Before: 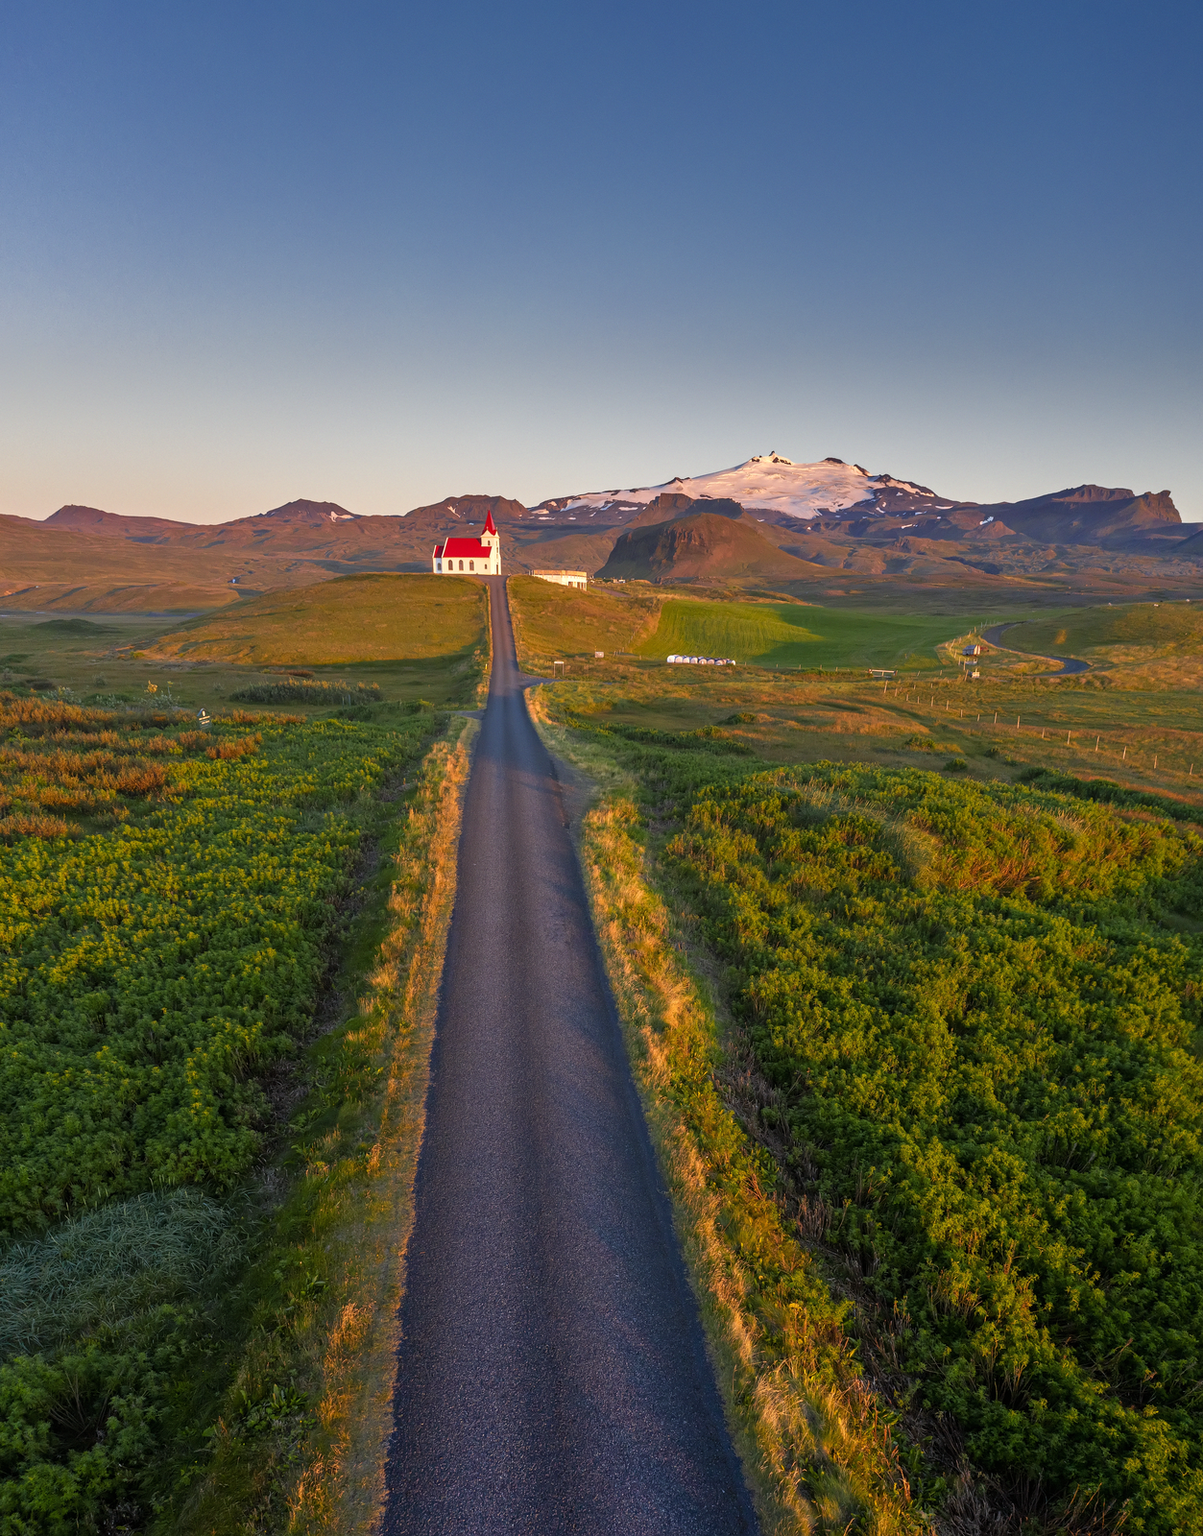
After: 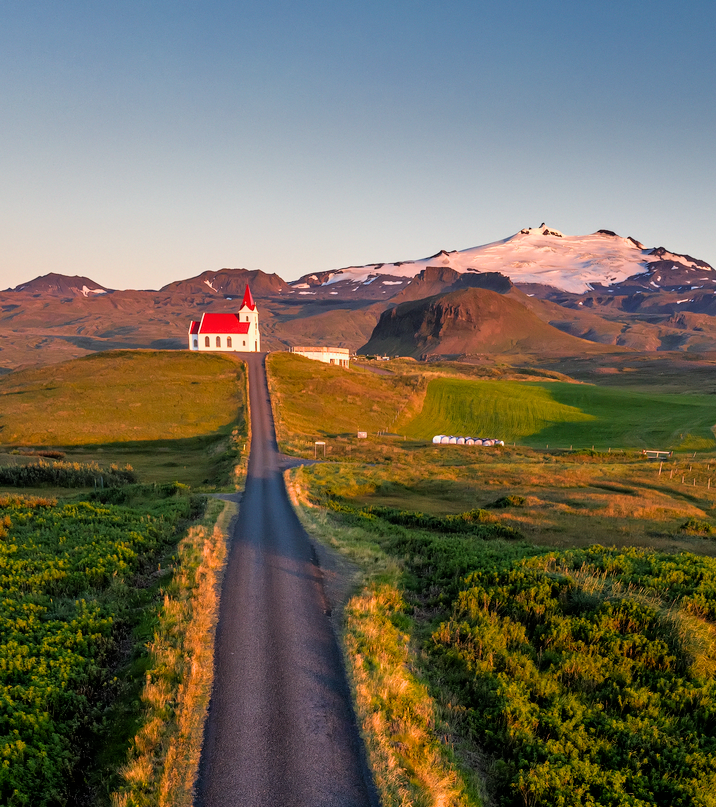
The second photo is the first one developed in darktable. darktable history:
filmic rgb: black relative exposure -4.93 EV, white relative exposure 2.84 EV, hardness 3.72
tone equalizer: on, module defaults
crop: left 20.932%, top 15.471%, right 21.848%, bottom 34.081%
